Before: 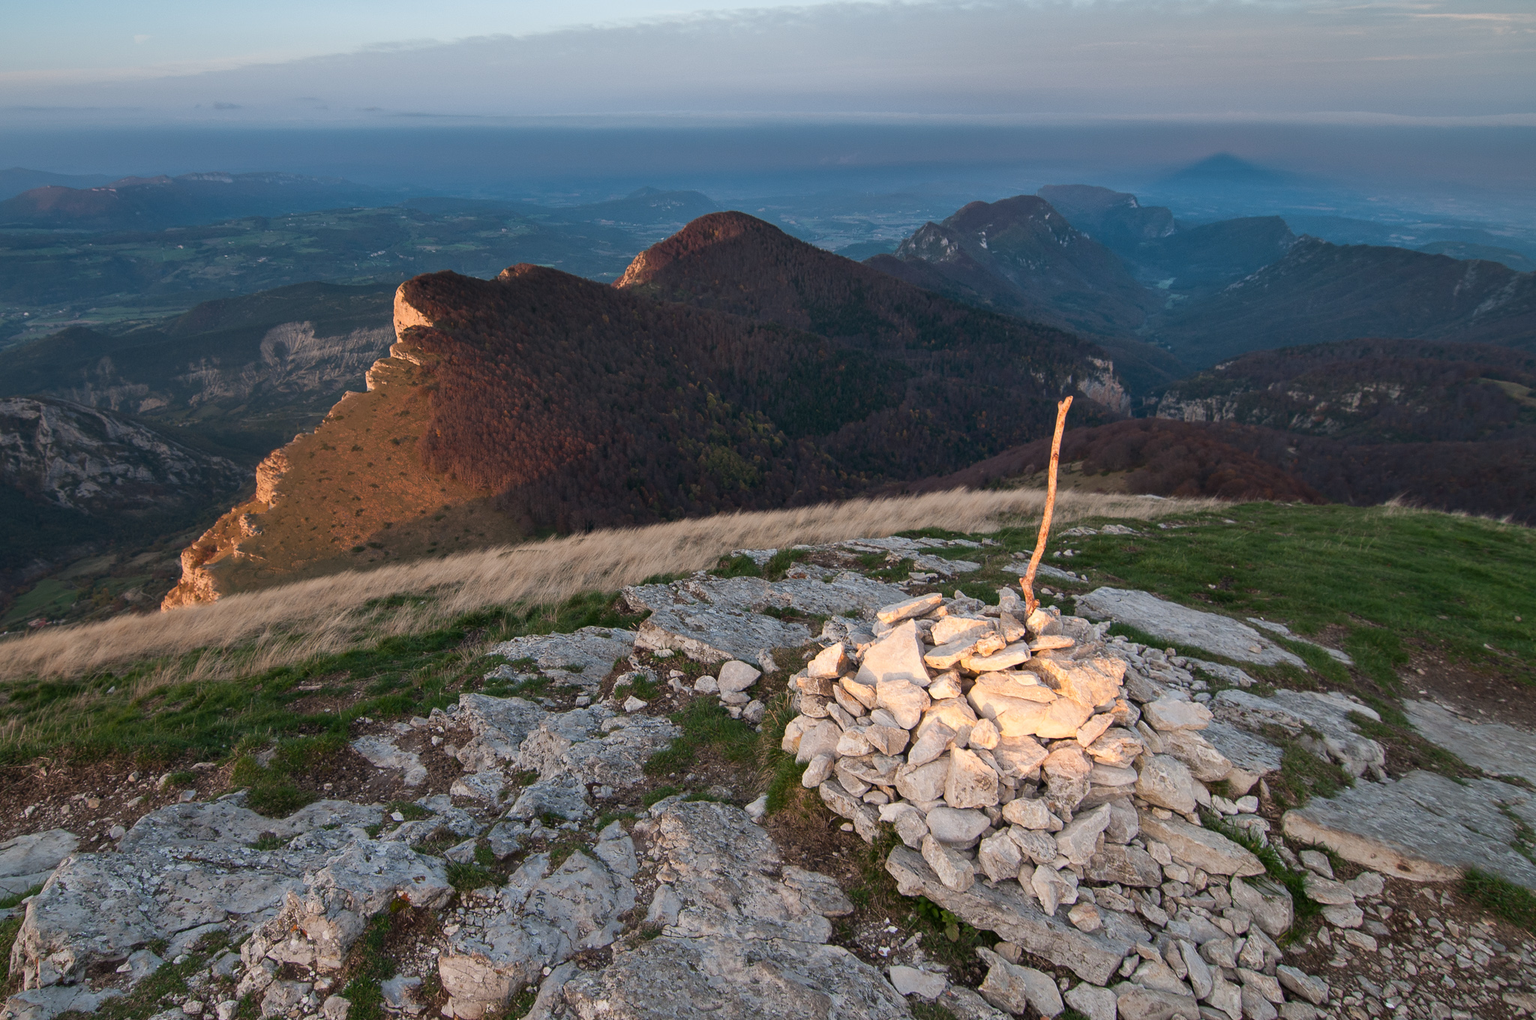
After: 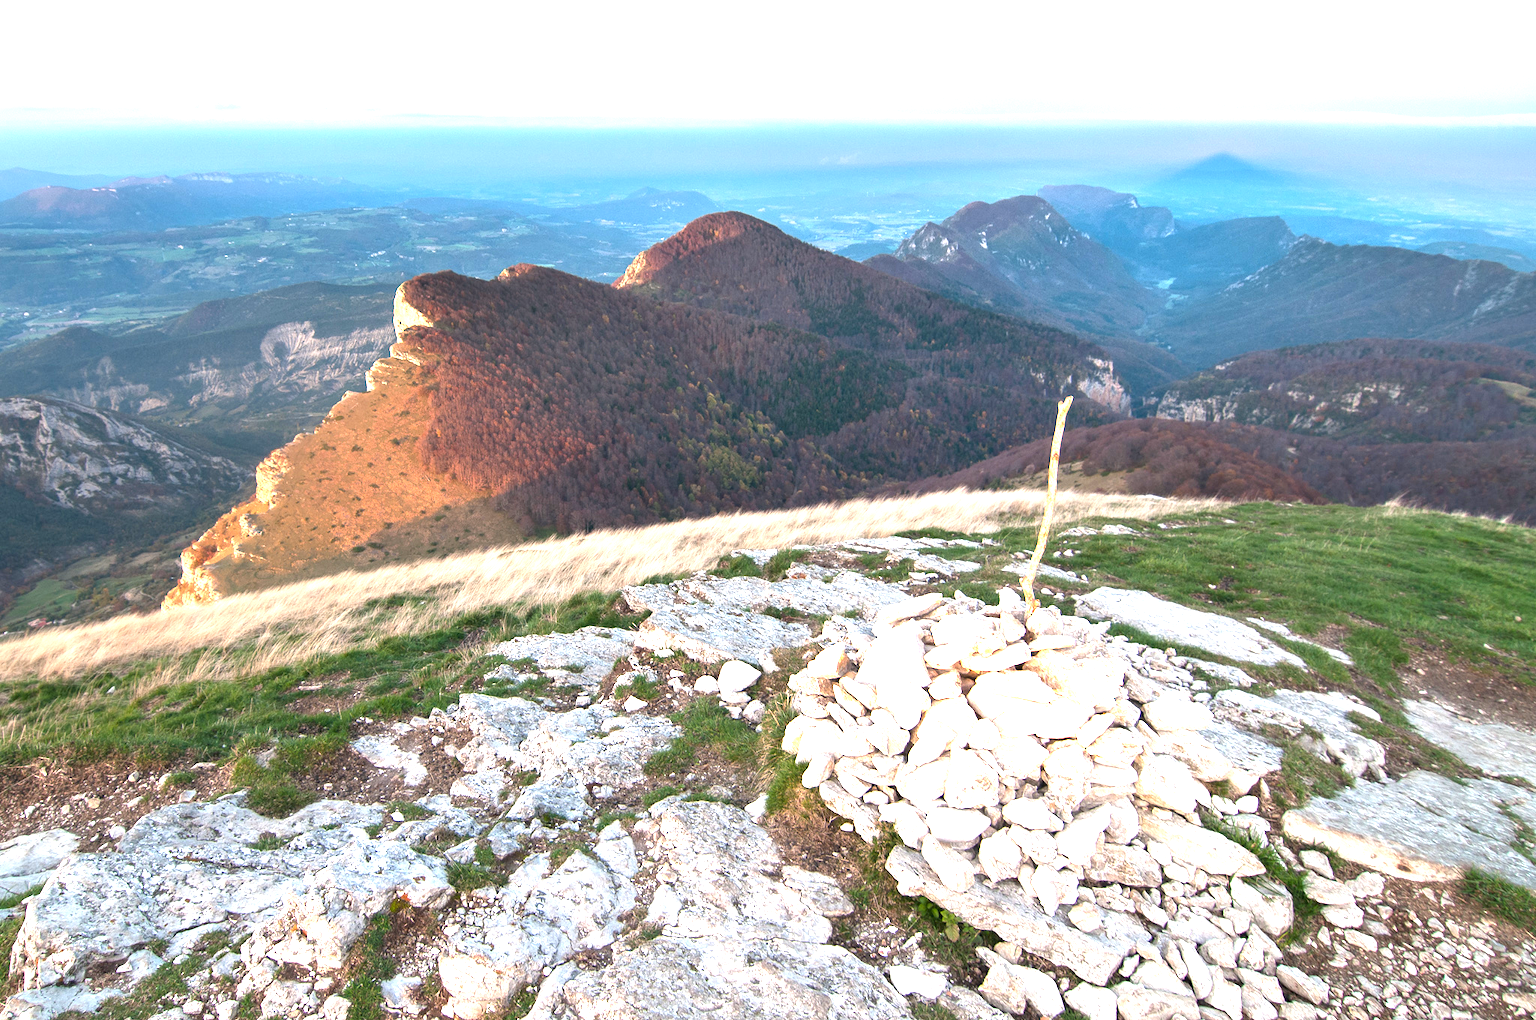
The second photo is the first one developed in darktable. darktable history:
exposure: exposure 2.182 EV, compensate highlight preservation false
